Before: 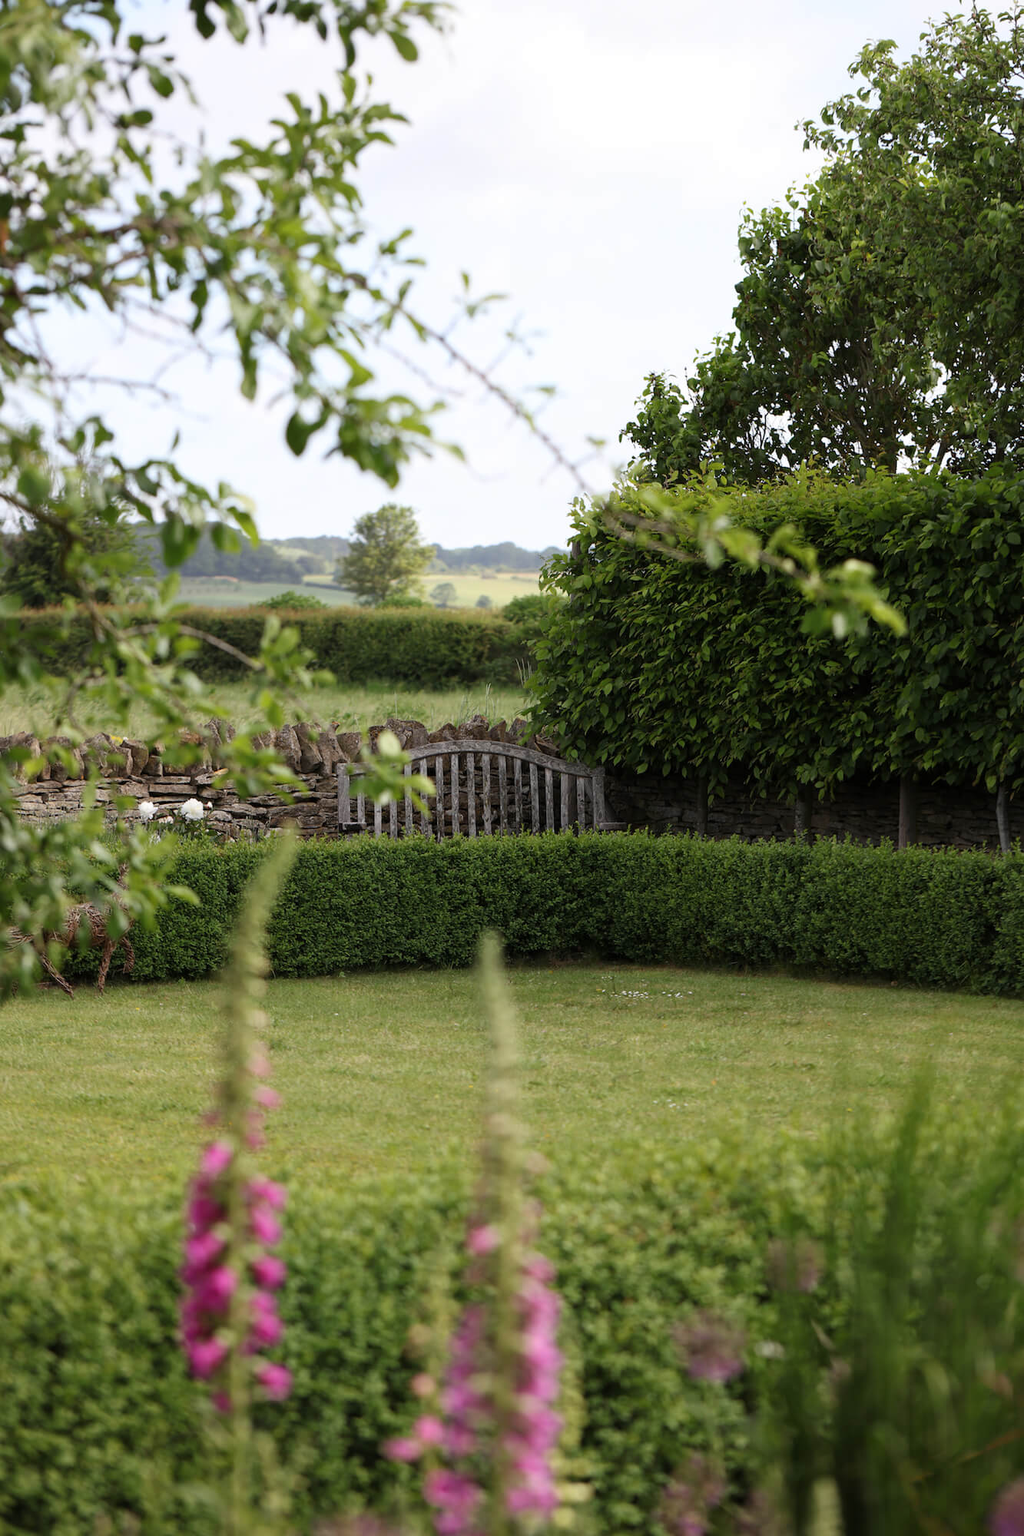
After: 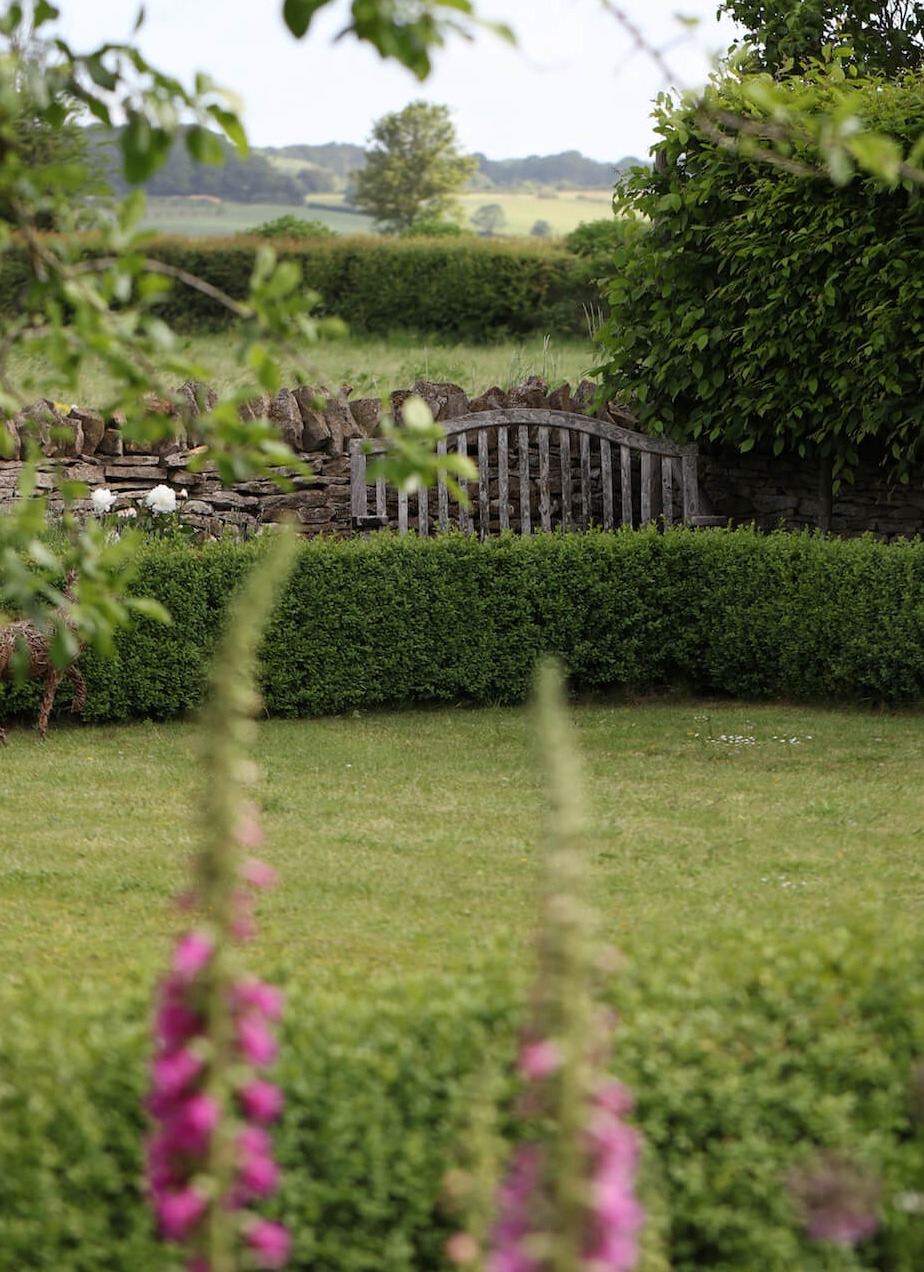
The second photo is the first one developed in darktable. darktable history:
crop: left 6.682%, top 27.784%, right 23.964%, bottom 8.572%
